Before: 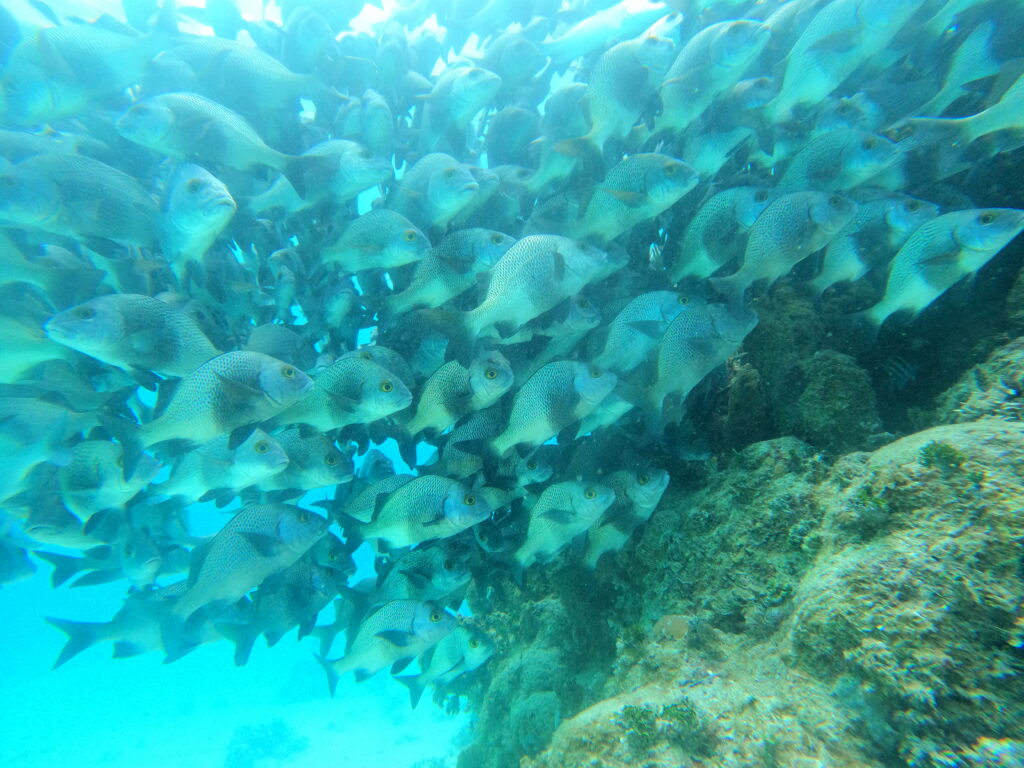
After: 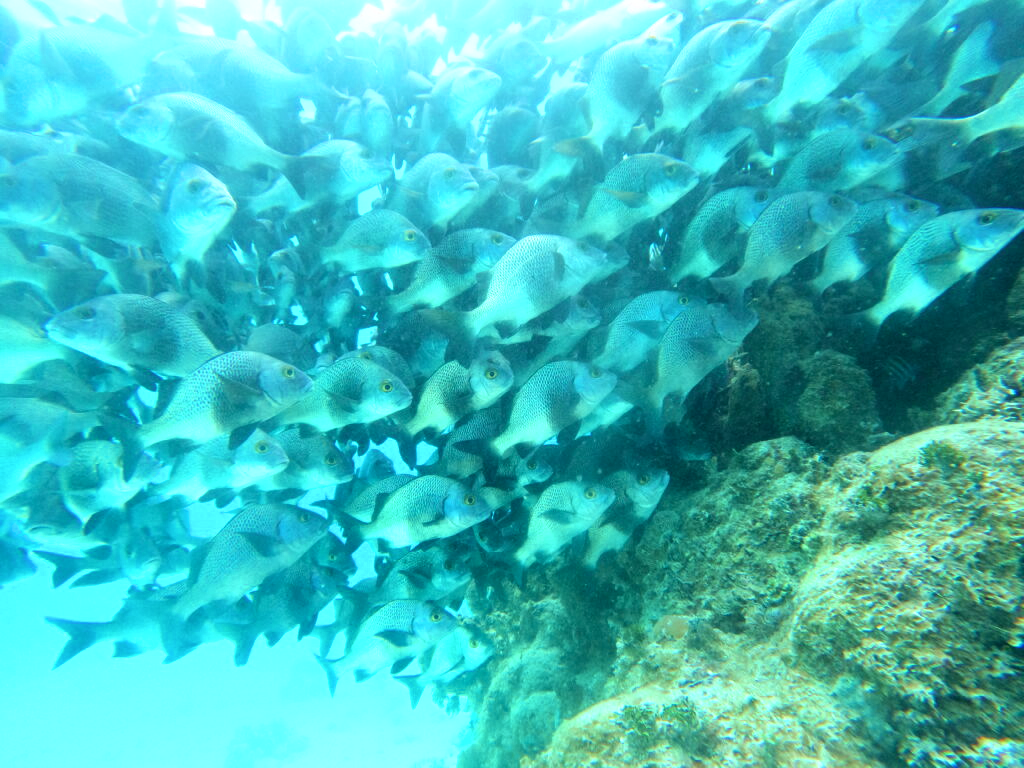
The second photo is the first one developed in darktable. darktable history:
velvia: on, module defaults
color zones: curves: ch0 [(0.25, 0.5) (0.463, 0.627) (0.484, 0.637) (0.75, 0.5)]
